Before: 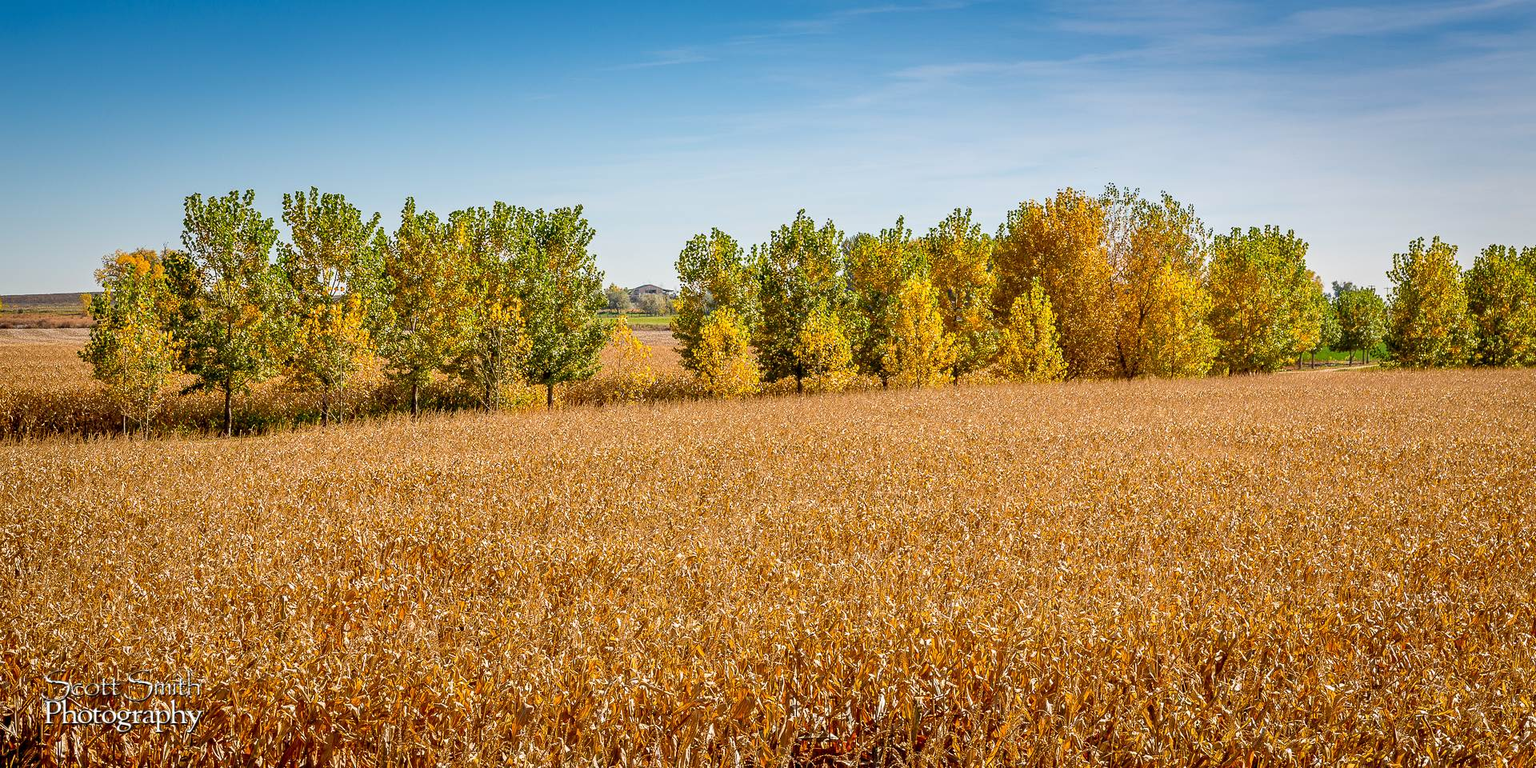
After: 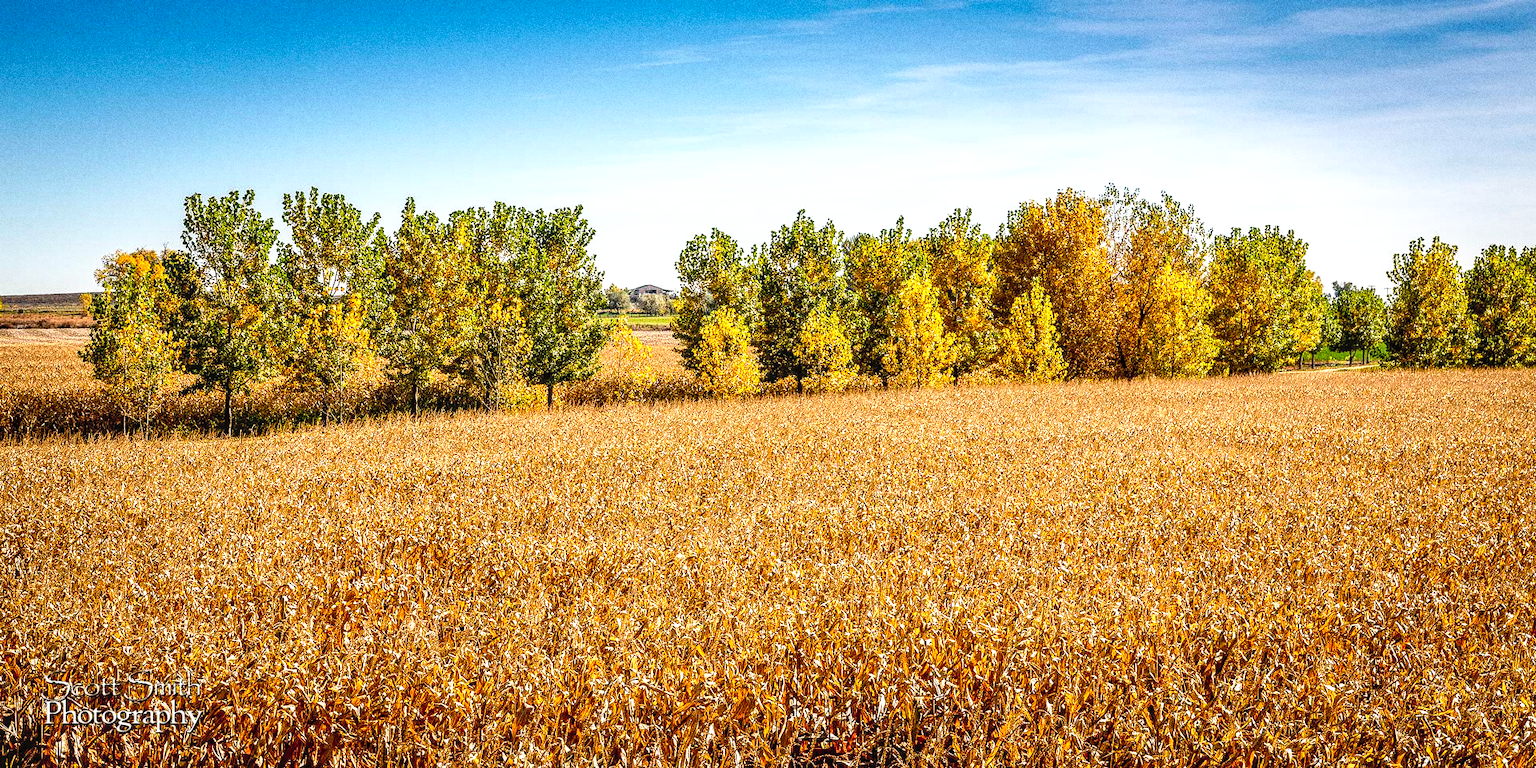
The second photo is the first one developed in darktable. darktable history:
tone equalizer: -8 EV -0.417 EV, -7 EV -0.389 EV, -6 EV -0.333 EV, -5 EV -0.222 EV, -3 EV 0.222 EV, -2 EV 0.333 EV, -1 EV 0.389 EV, +0 EV 0.417 EV, edges refinement/feathering 500, mask exposure compensation -1.57 EV, preserve details no
grain: coarseness 0.09 ISO, strength 40%
local contrast: highlights 61%, detail 143%, midtone range 0.428
tone curve: curves: ch0 [(0, 0) (0.003, 0.047) (0.011, 0.047) (0.025, 0.047) (0.044, 0.049) (0.069, 0.051) (0.1, 0.062) (0.136, 0.086) (0.177, 0.125) (0.224, 0.178) (0.277, 0.246) (0.335, 0.324) (0.399, 0.407) (0.468, 0.48) (0.543, 0.57) (0.623, 0.675) (0.709, 0.772) (0.801, 0.876) (0.898, 0.963) (1, 1)], preserve colors none
